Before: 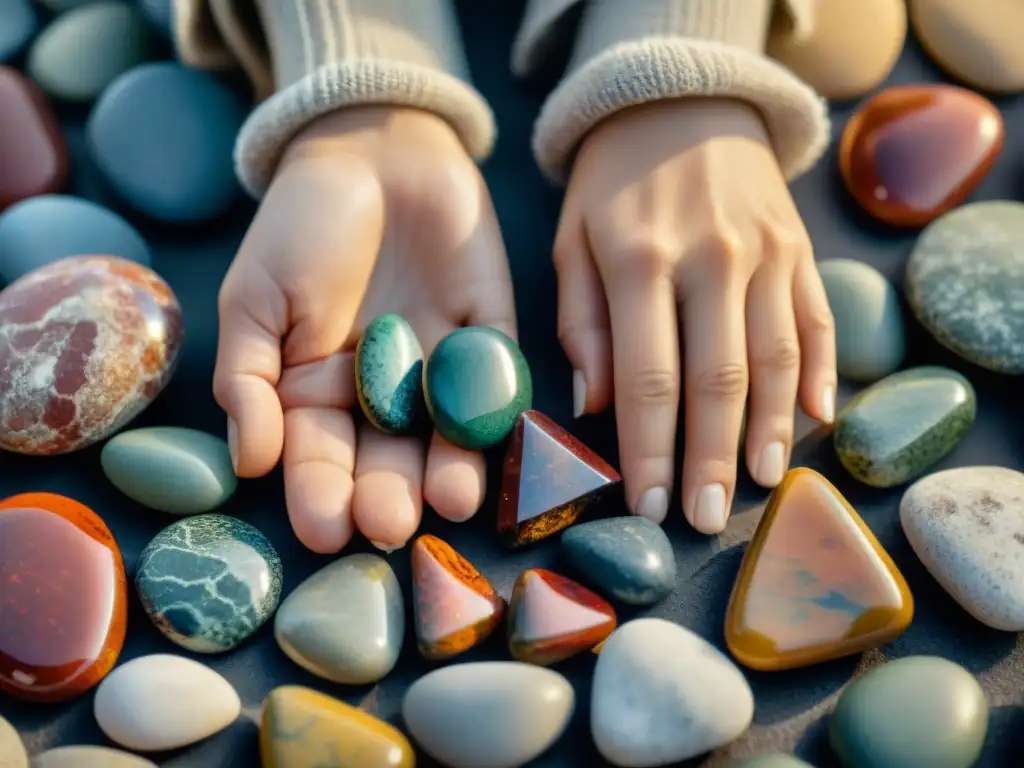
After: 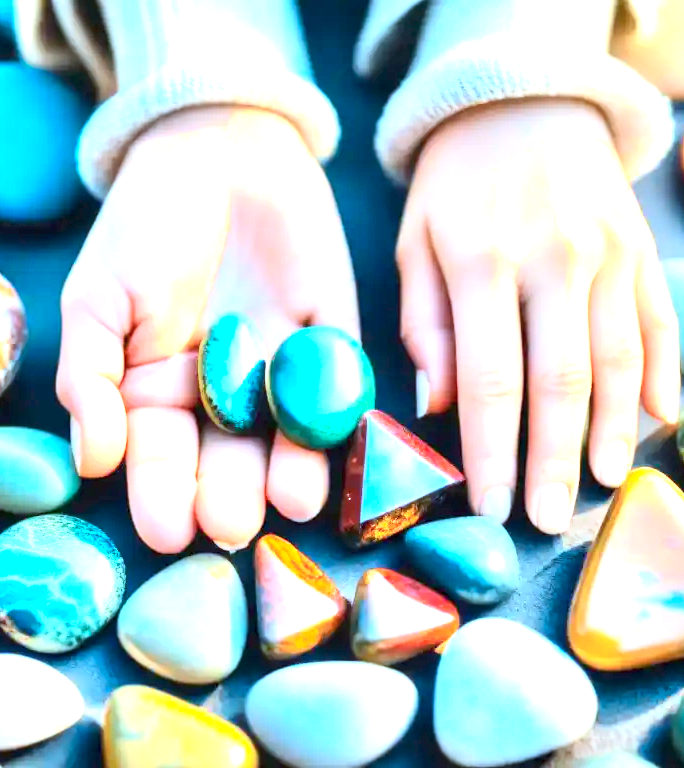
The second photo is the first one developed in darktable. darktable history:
contrast brightness saturation: contrast 0.196, brightness 0.17, saturation 0.226
crop: left 15.394%, right 17.806%
color correction: highlights a* -9.82, highlights b* -21.85
exposure: exposure 2.188 EV, compensate exposure bias true, compensate highlight preservation false
